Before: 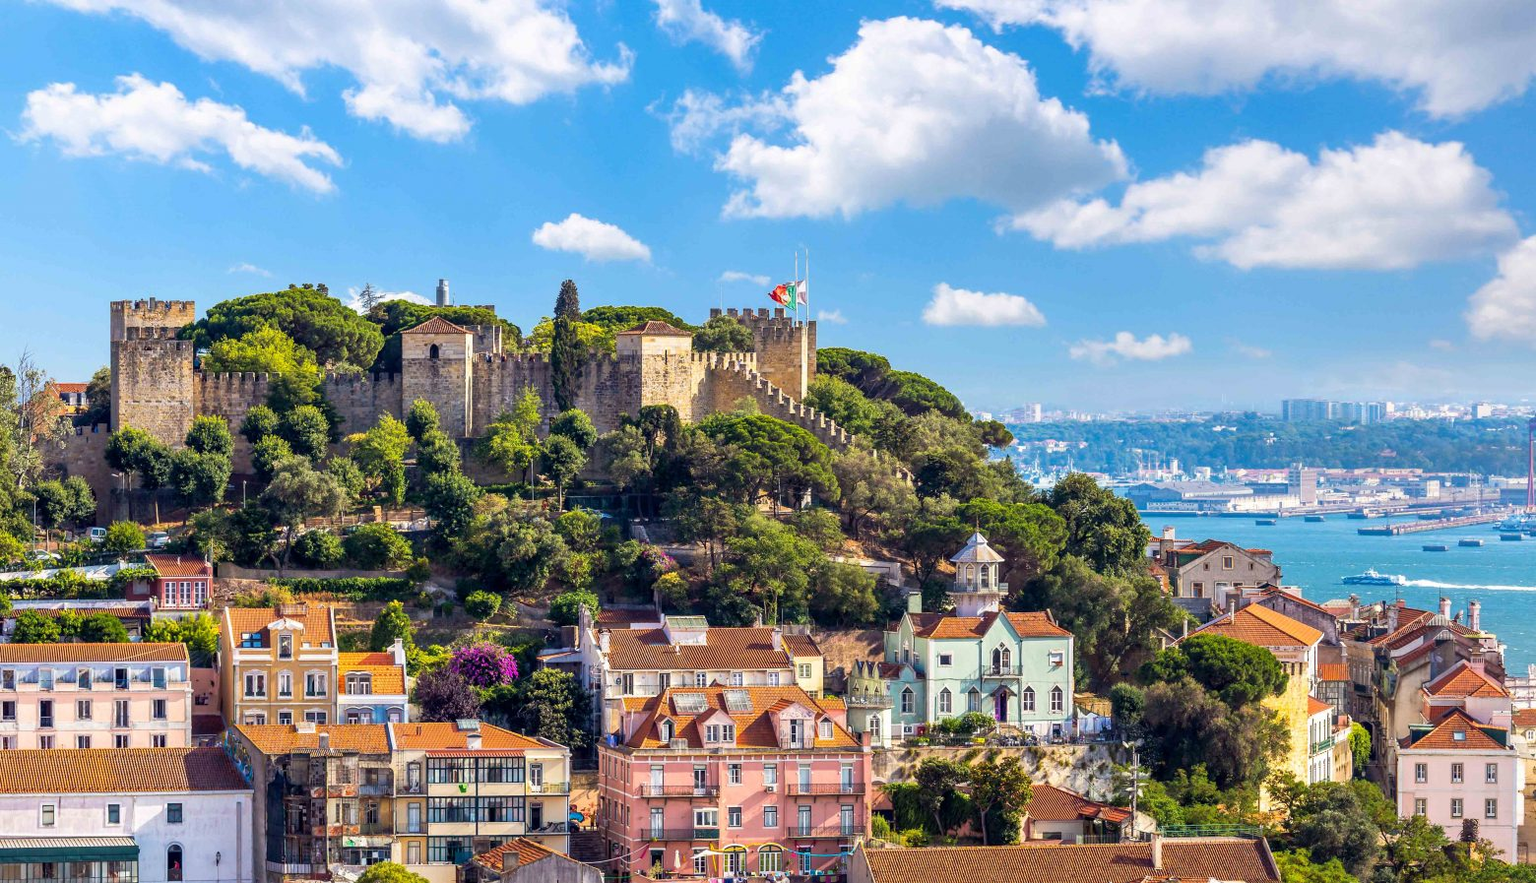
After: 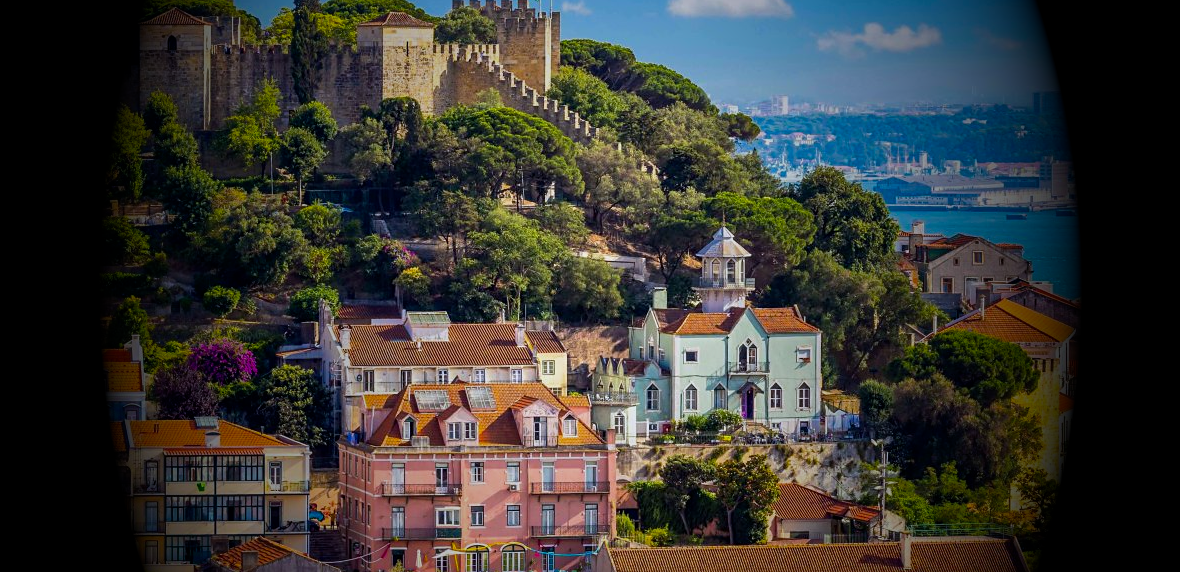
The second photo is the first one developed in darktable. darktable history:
sharpen: amount 0.2
exposure: exposure -0.242 EV, compensate highlight preservation false
crop and rotate: left 17.299%, top 35.115%, right 7.015%, bottom 1.024%
white balance: red 0.98, blue 1.034
vignetting: fall-off start 15.9%, fall-off radius 100%, brightness -1, saturation 0.5, width/height ratio 0.719
